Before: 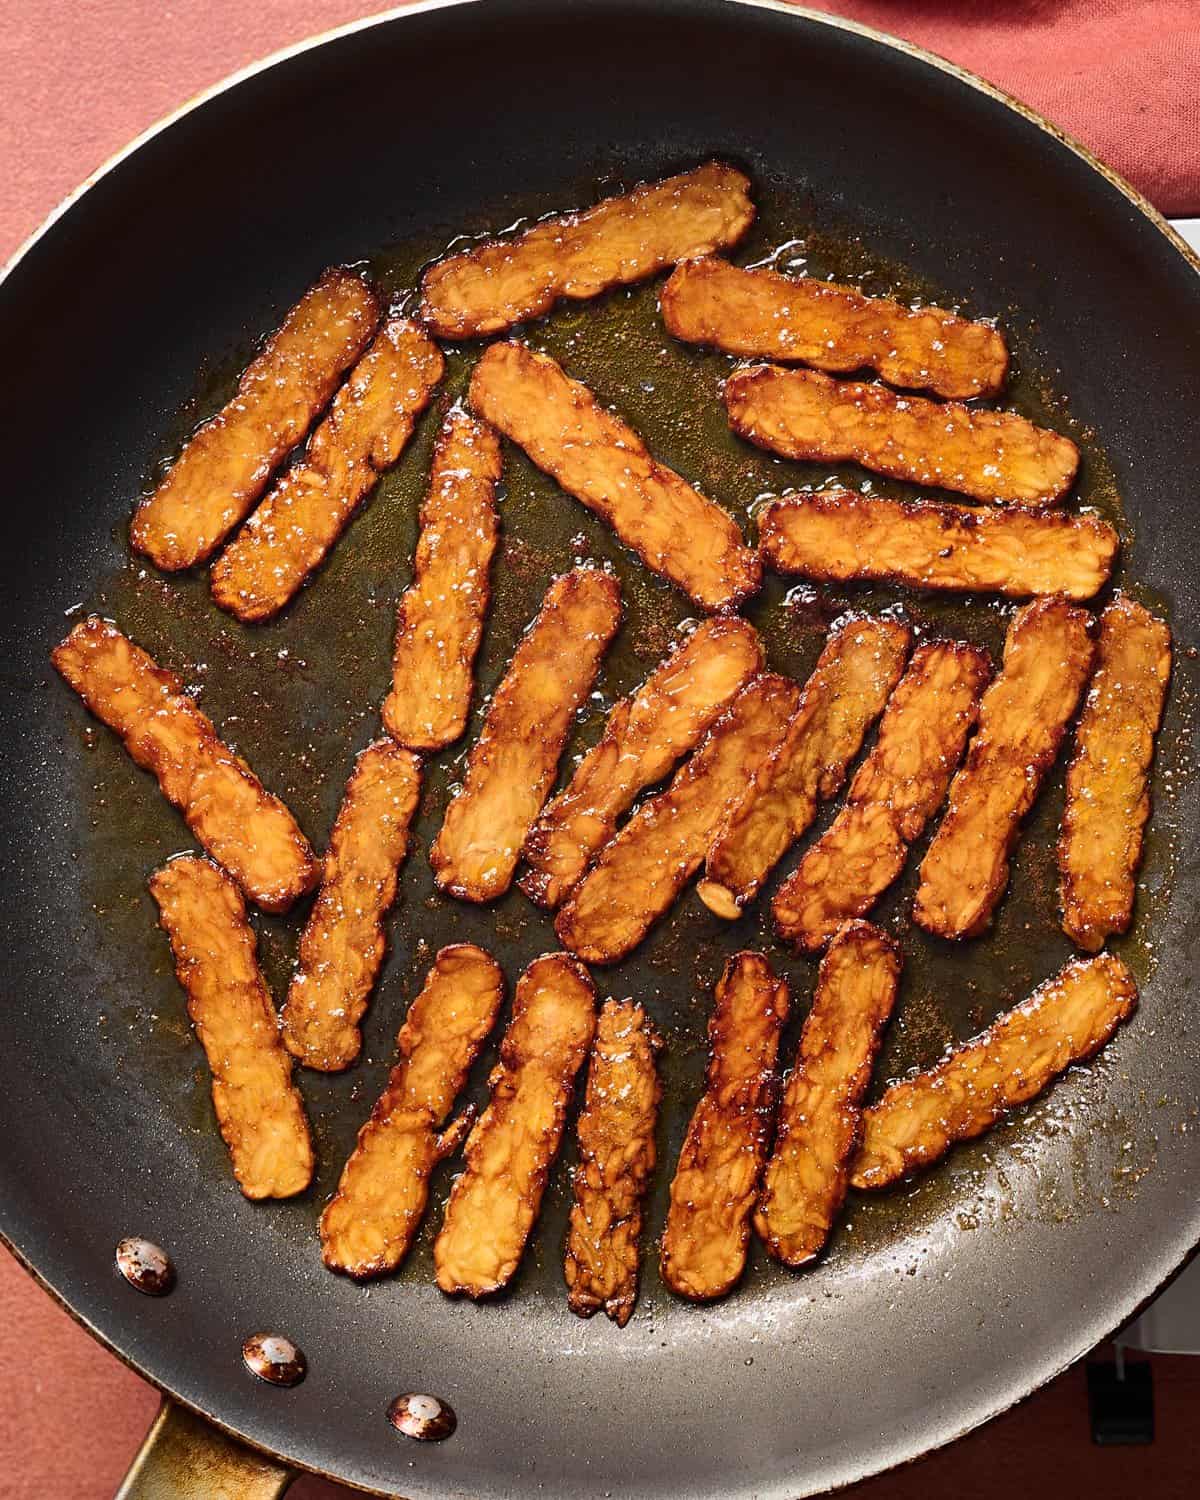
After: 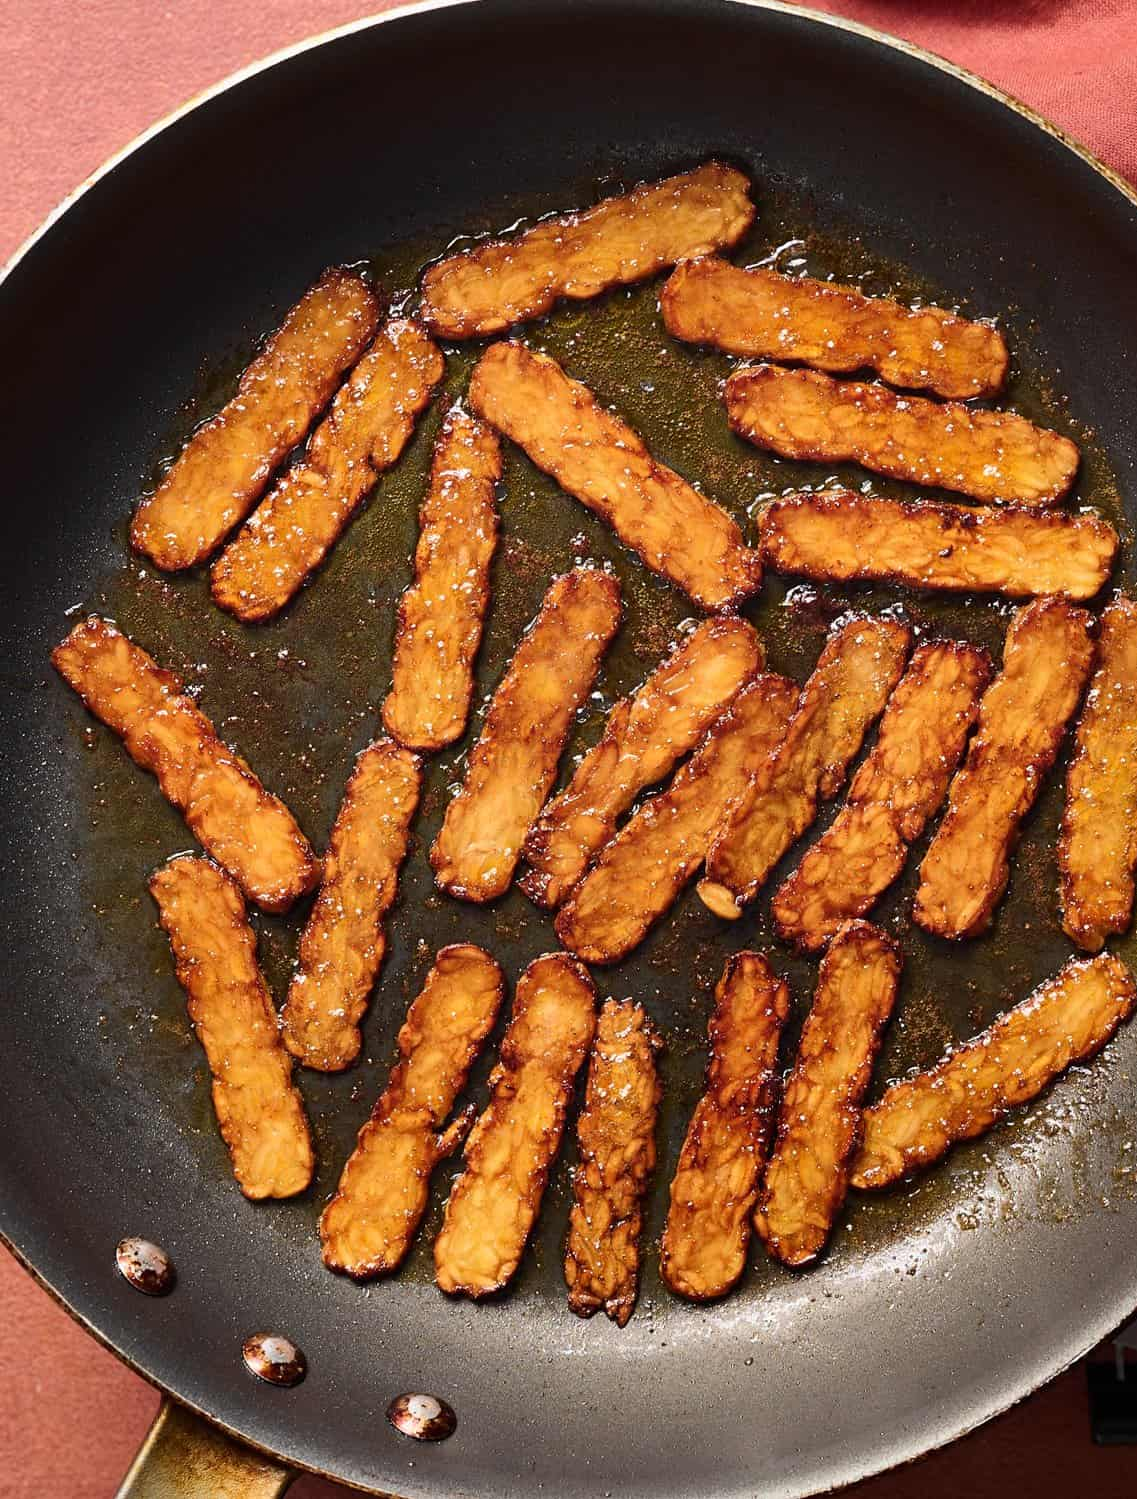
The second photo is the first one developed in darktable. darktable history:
crop and rotate: right 5.229%
